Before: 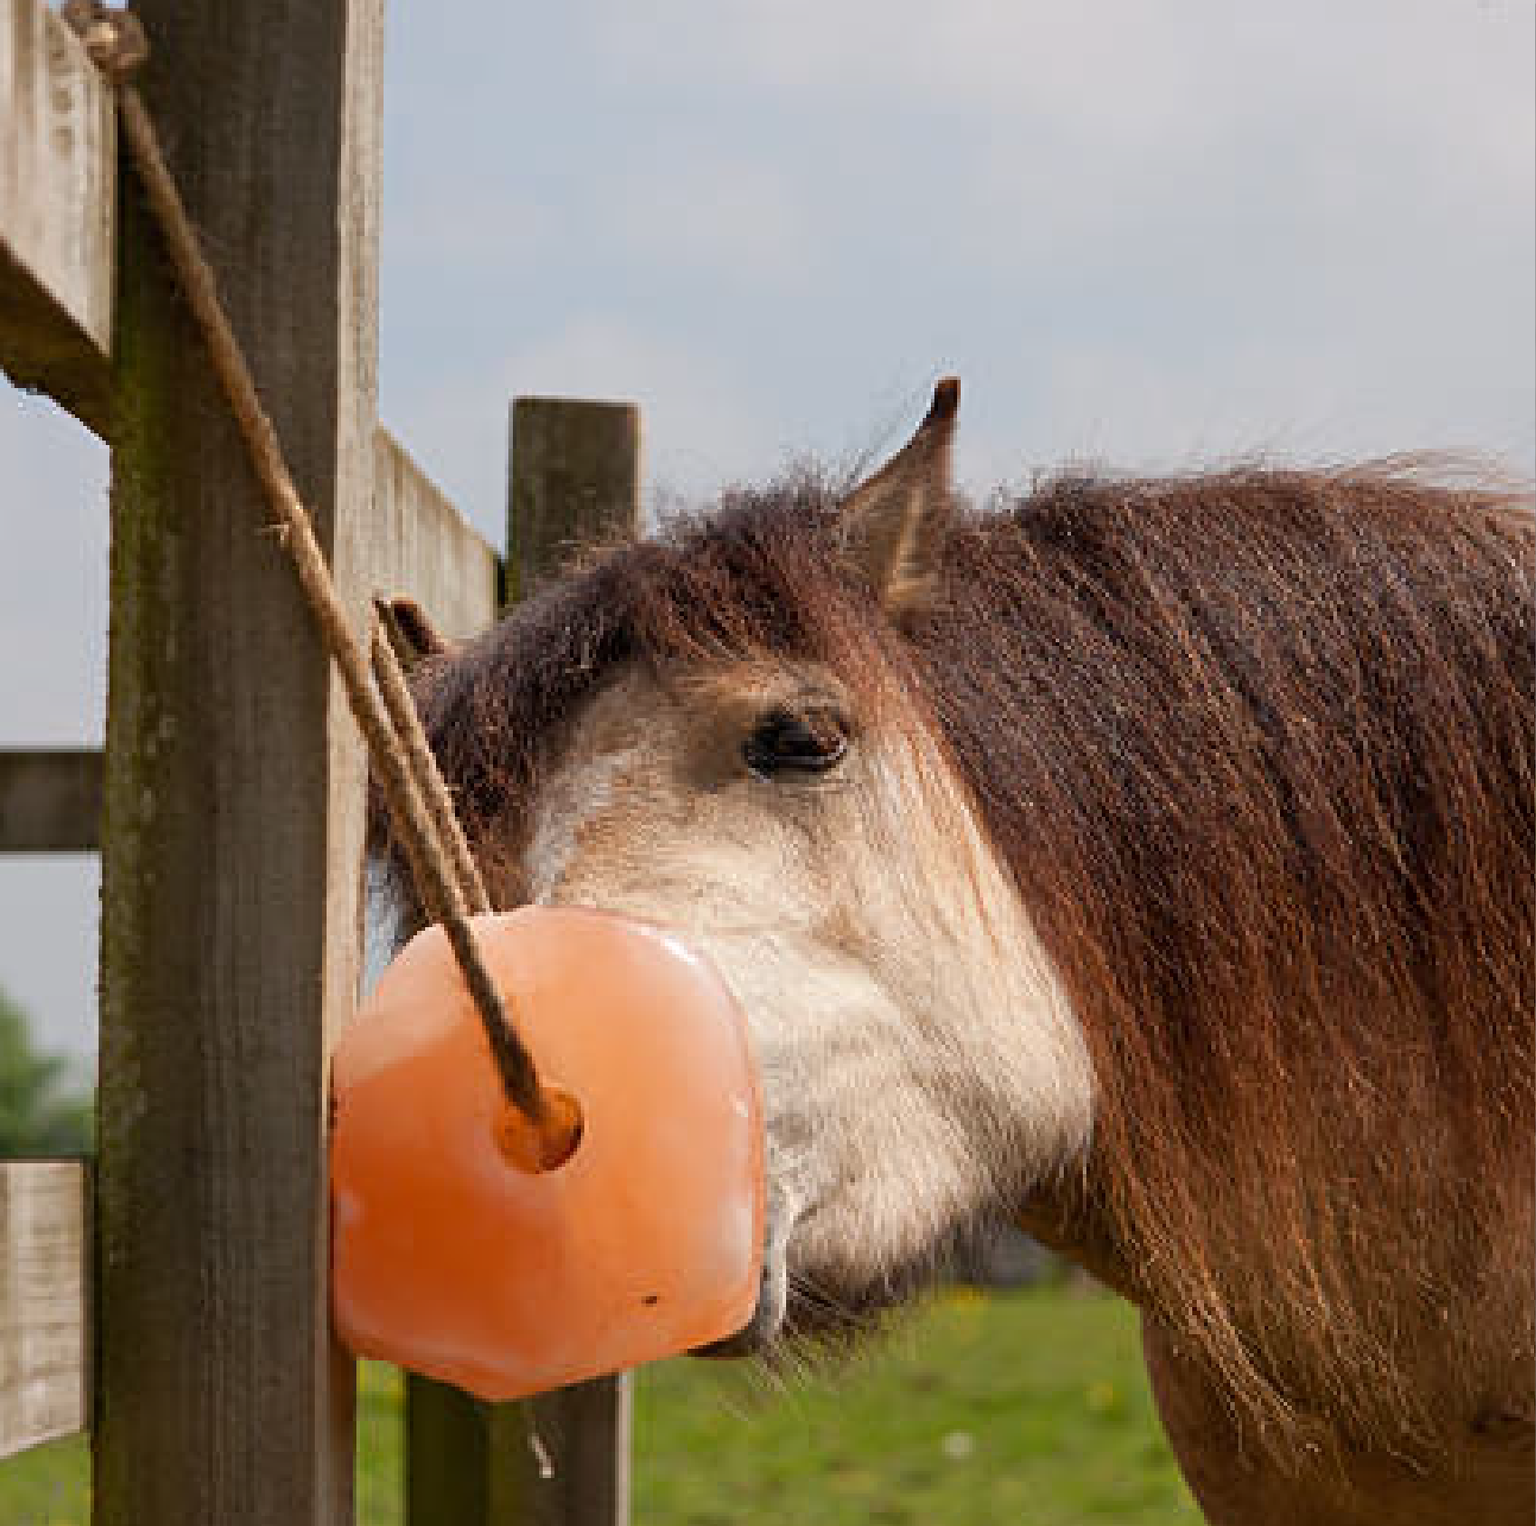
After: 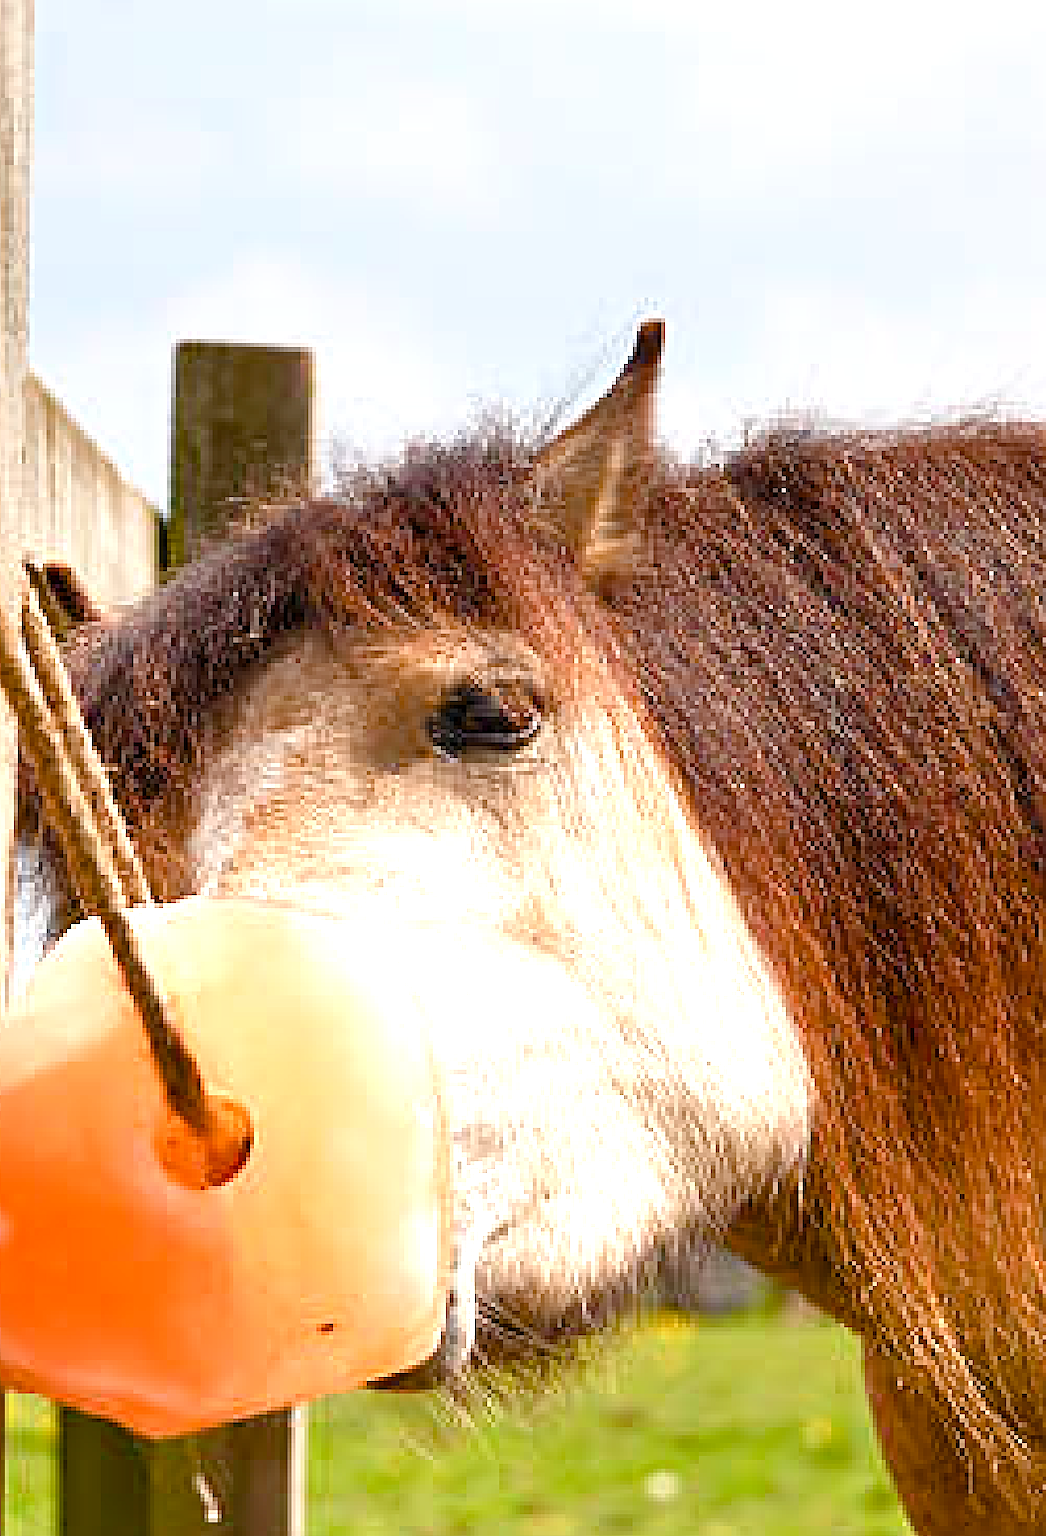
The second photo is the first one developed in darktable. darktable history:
crop and rotate: left 22.918%, top 5.629%, right 14.711%, bottom 2.247%
exposure: black level correction 0, exposure 1.4 EV, compensate highlight preservation false
sharpen: on, module defaults
color balance rgb: perceptual saturation grading › global saturation 20%, perceptual saturation grading › highlights -25%, perceptual saturation grading › shadows 50%
graduated density: on, module defaults
